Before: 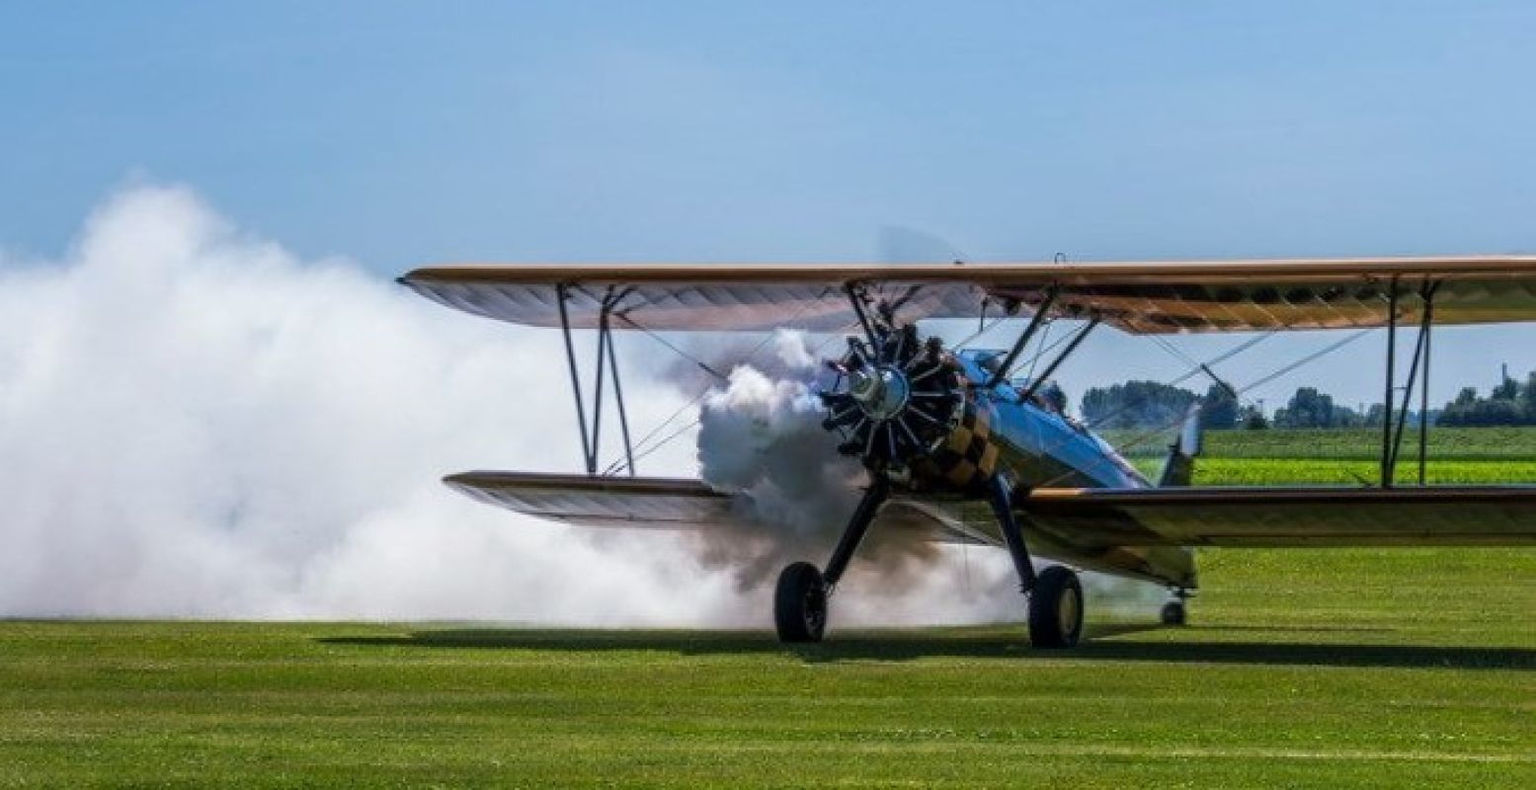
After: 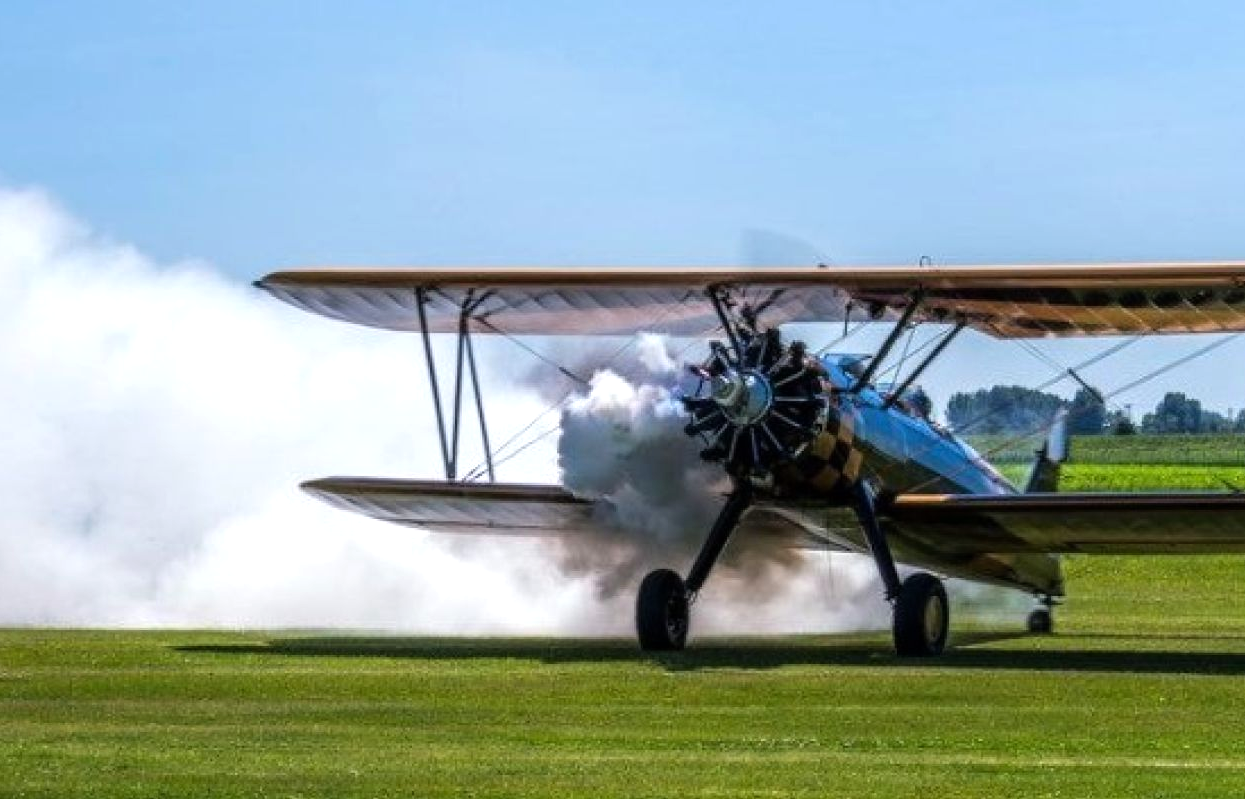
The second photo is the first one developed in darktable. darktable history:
crop and rotate: left 9.576%, right 10.302%
tone equalizer: -8 EV -0.41 EV, -7 EV -0.382 EV, -6 EV -0.349 EV, -5 EV -0.248 EV, -3 EV 0.224 EV, -2 EV 0.363 EV, -1 EV 0.392 EV, +0 EV 0.408 EV
